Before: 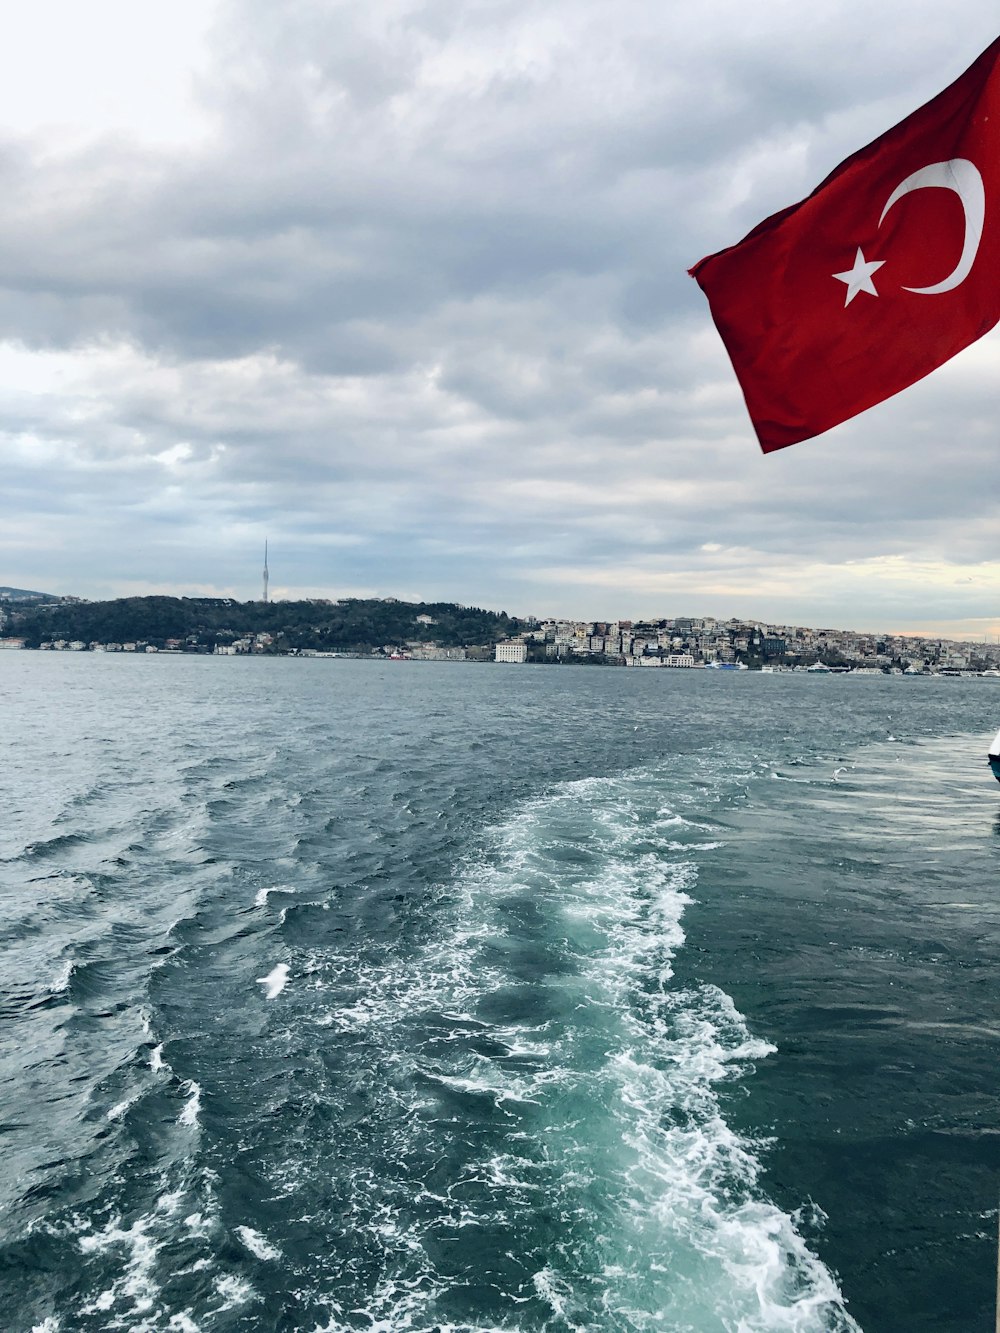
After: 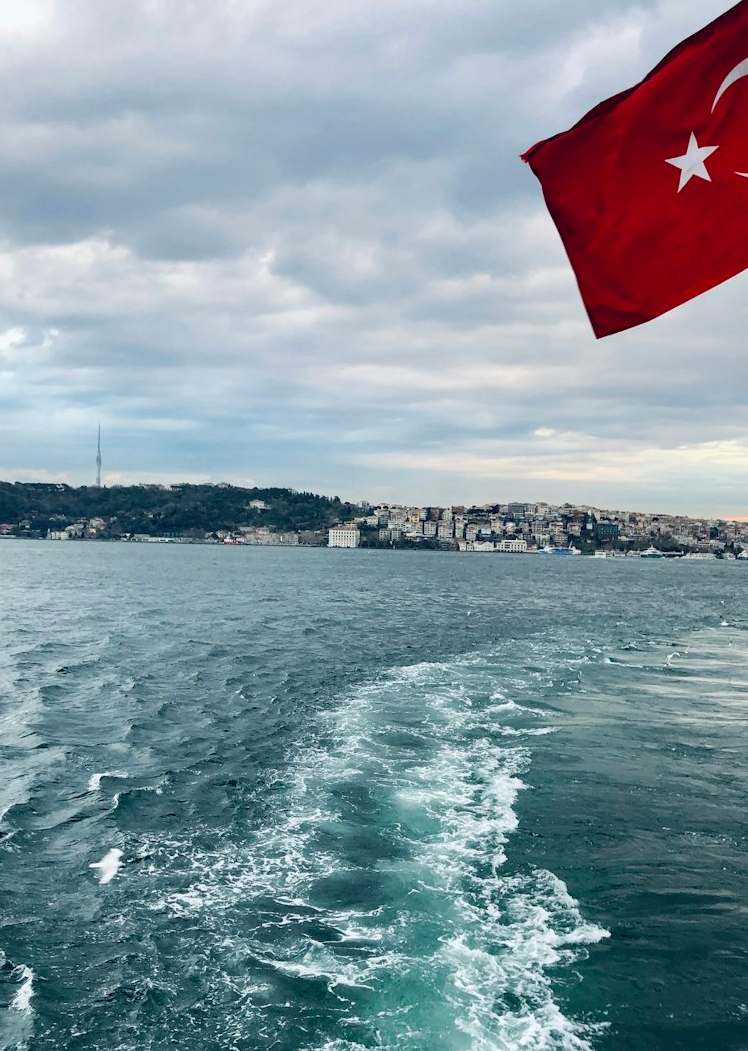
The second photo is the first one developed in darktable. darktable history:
crop: left 16.715%, top 8.648%, right 8.462%, bottom 12.466%
